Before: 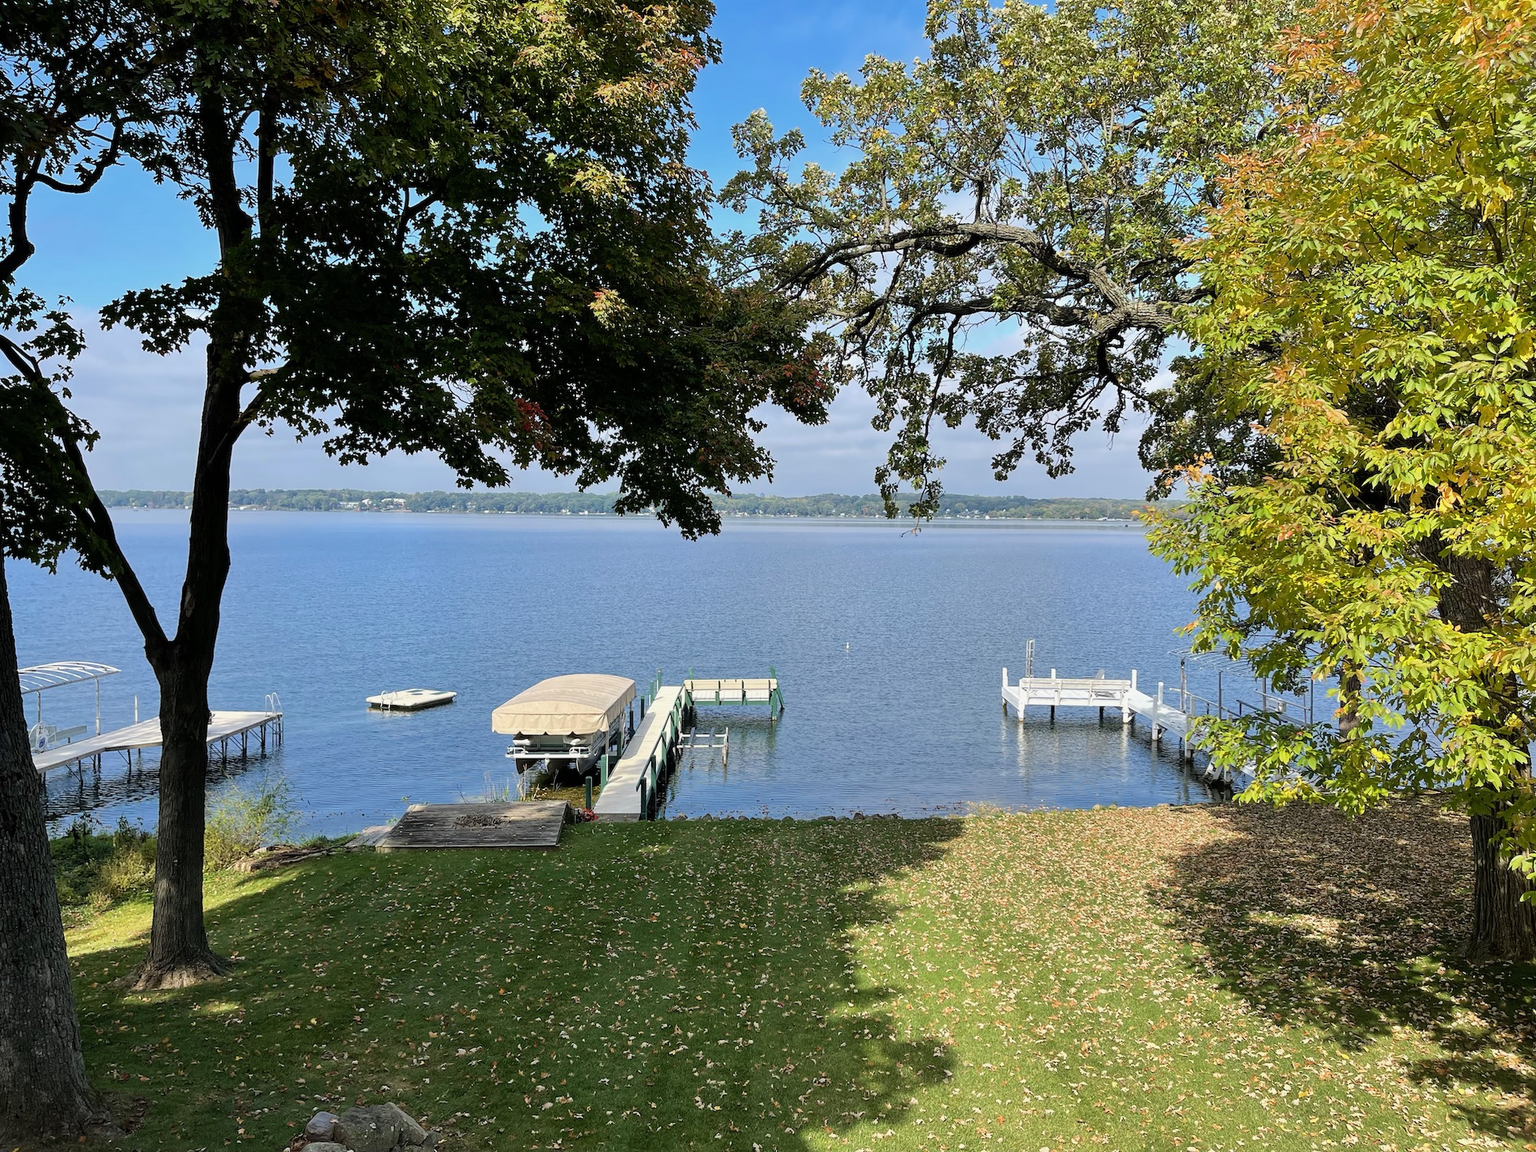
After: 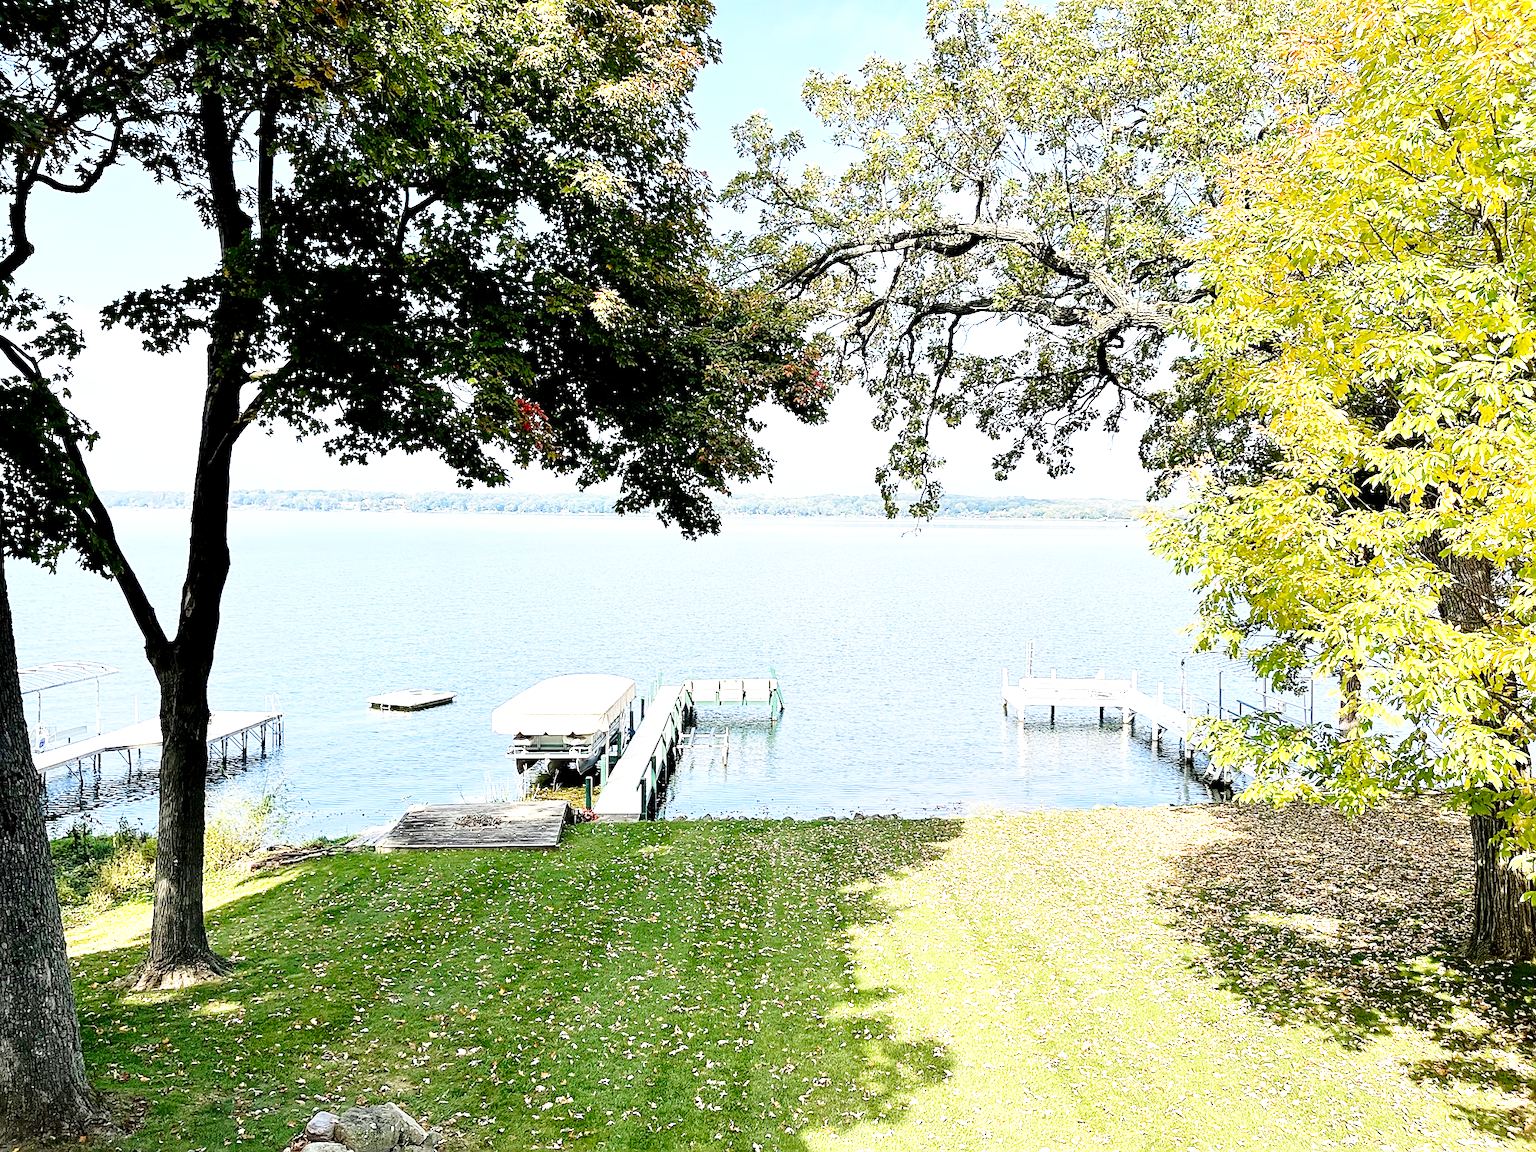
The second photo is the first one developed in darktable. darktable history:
base curve: curves: ch0 [(0, 0) (0.028, 0.03) (0.121, 0.232) (0.46, 0.748) (0.859, 0.968) (1, 1)], exposure shift 0.575, preserve colors none
exposure: black level correction 0, exposure 1.358 EV, compensate exposure bias true, compensate highlight preservation false
sharpen: on, module defaults
